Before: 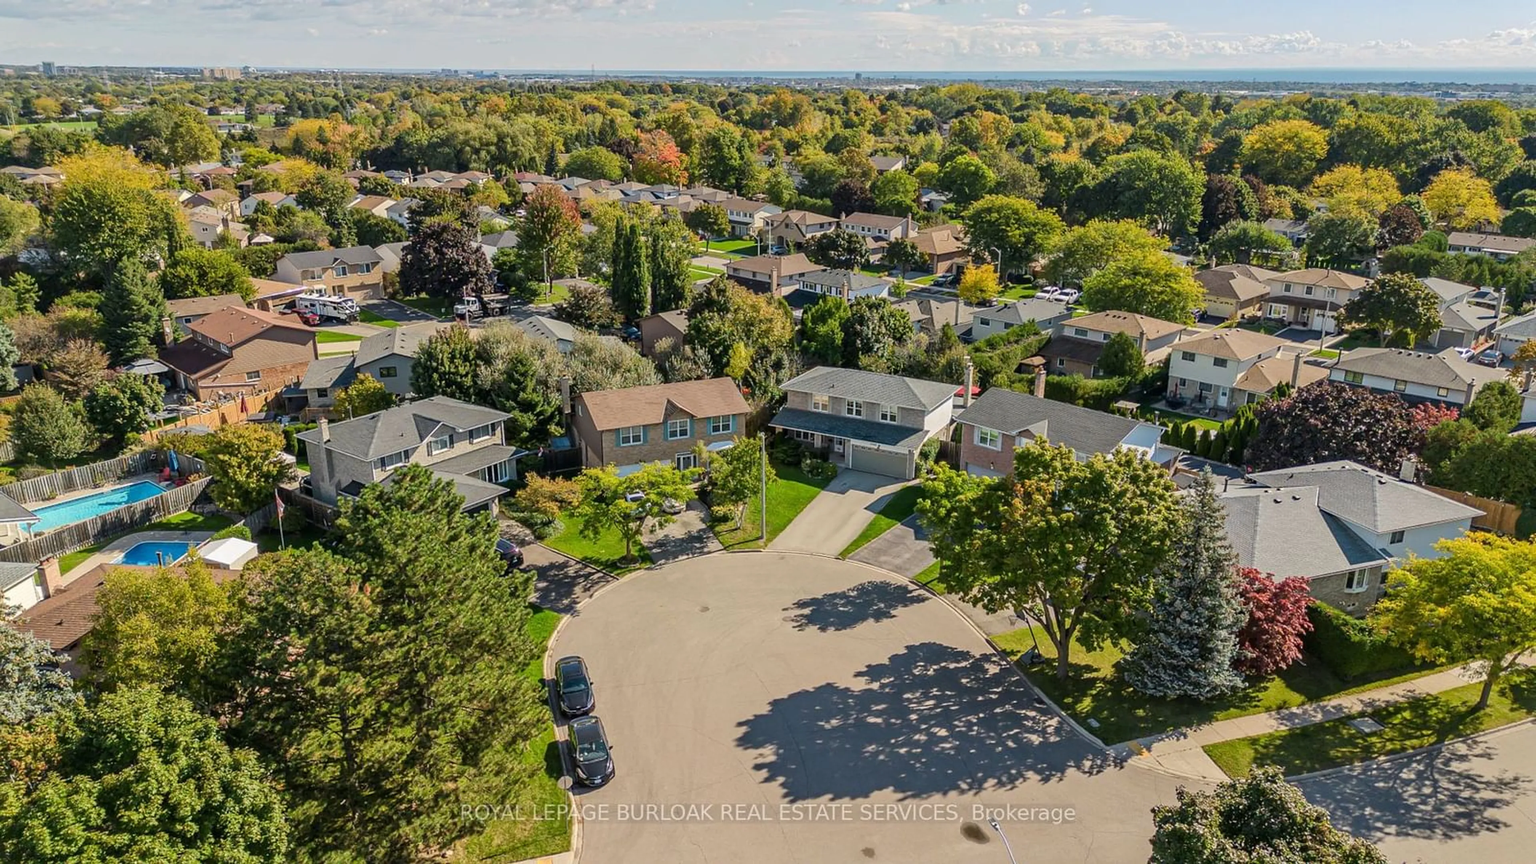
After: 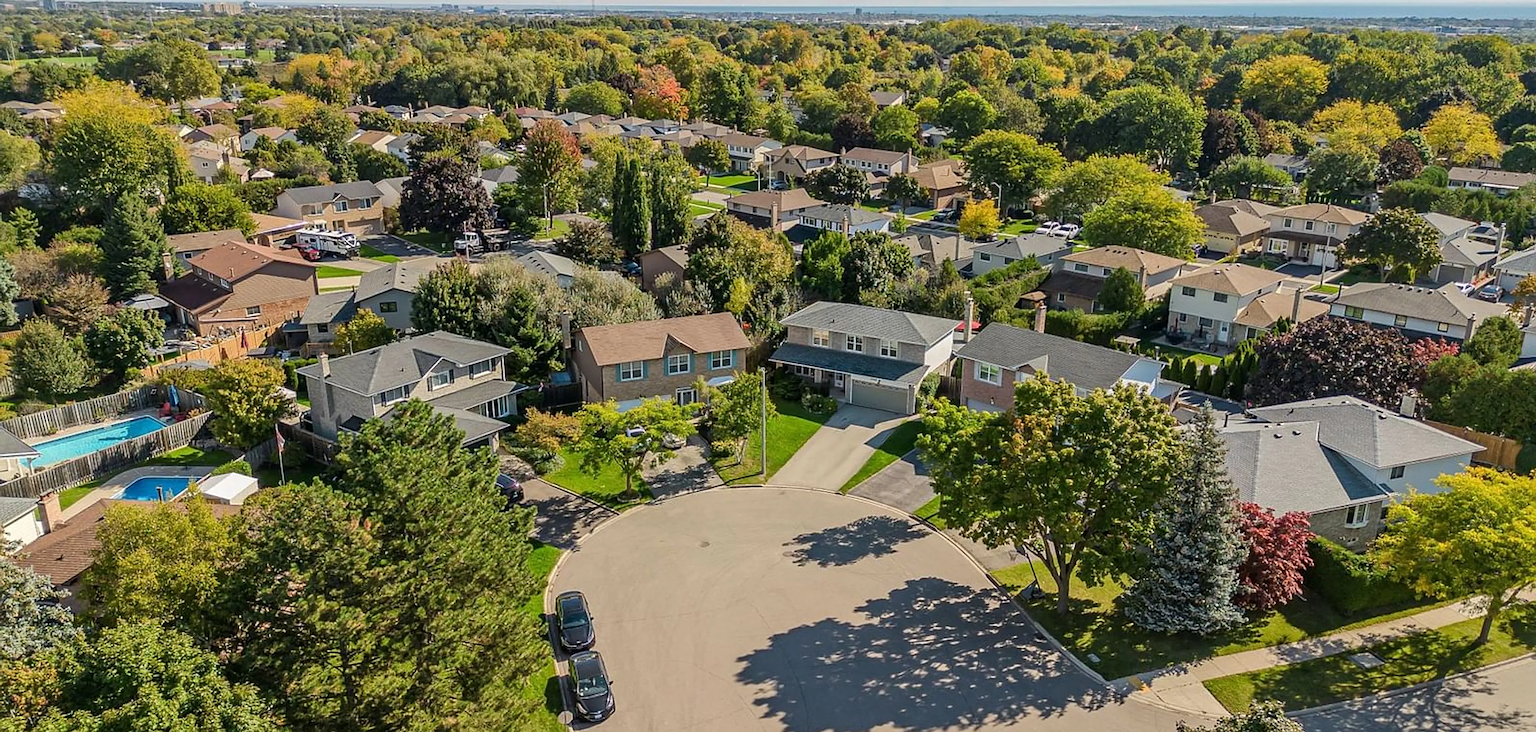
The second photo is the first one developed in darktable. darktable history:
sharpen: on, module defaults
crop: top 7.587%, bottom 7.56%
